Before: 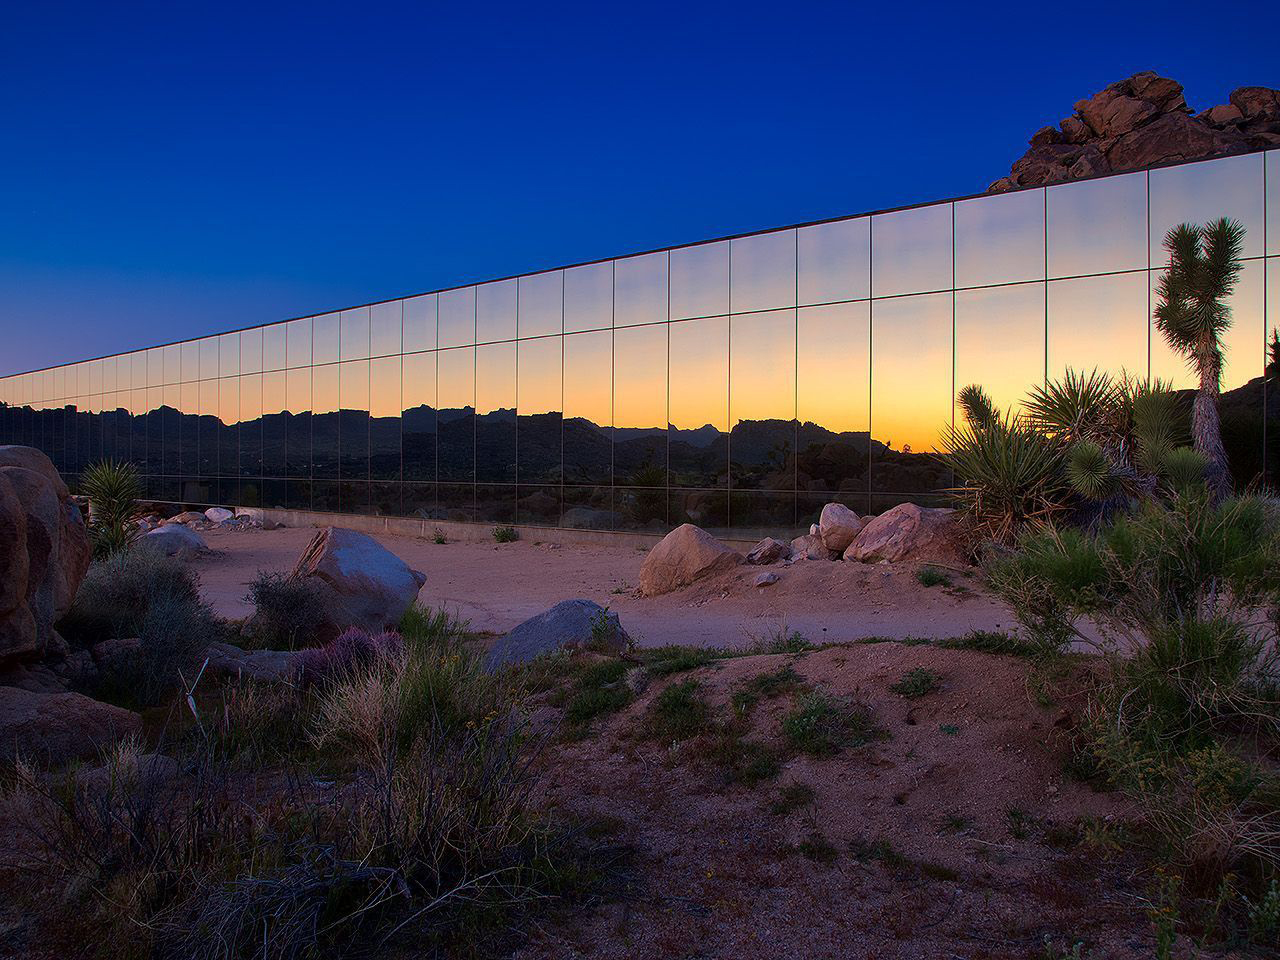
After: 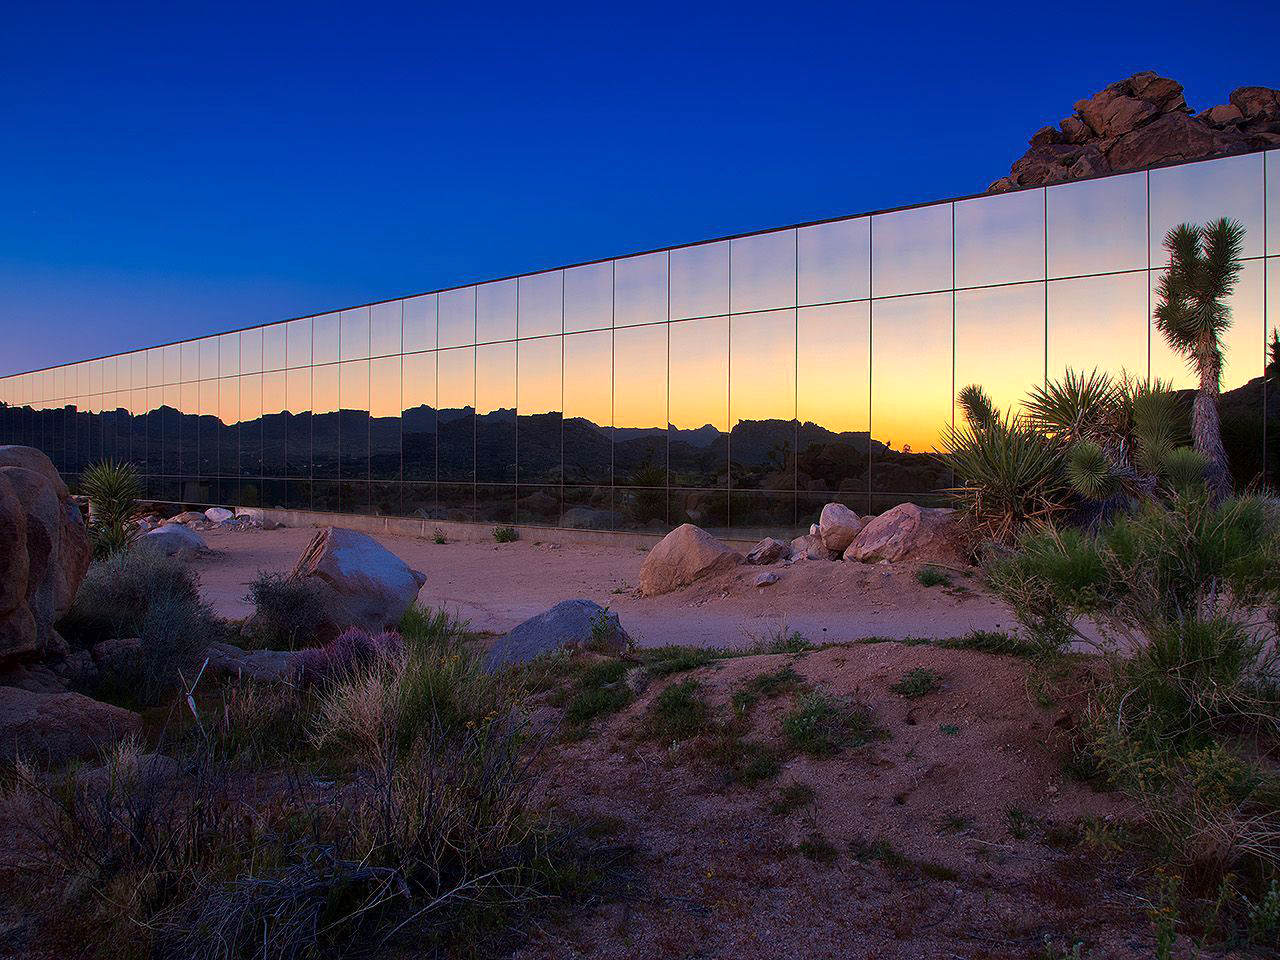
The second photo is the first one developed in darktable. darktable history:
white balance: red 1.004, blue 1.024
exposure: exposure 0.236 EV, compensate highlight preservation false
